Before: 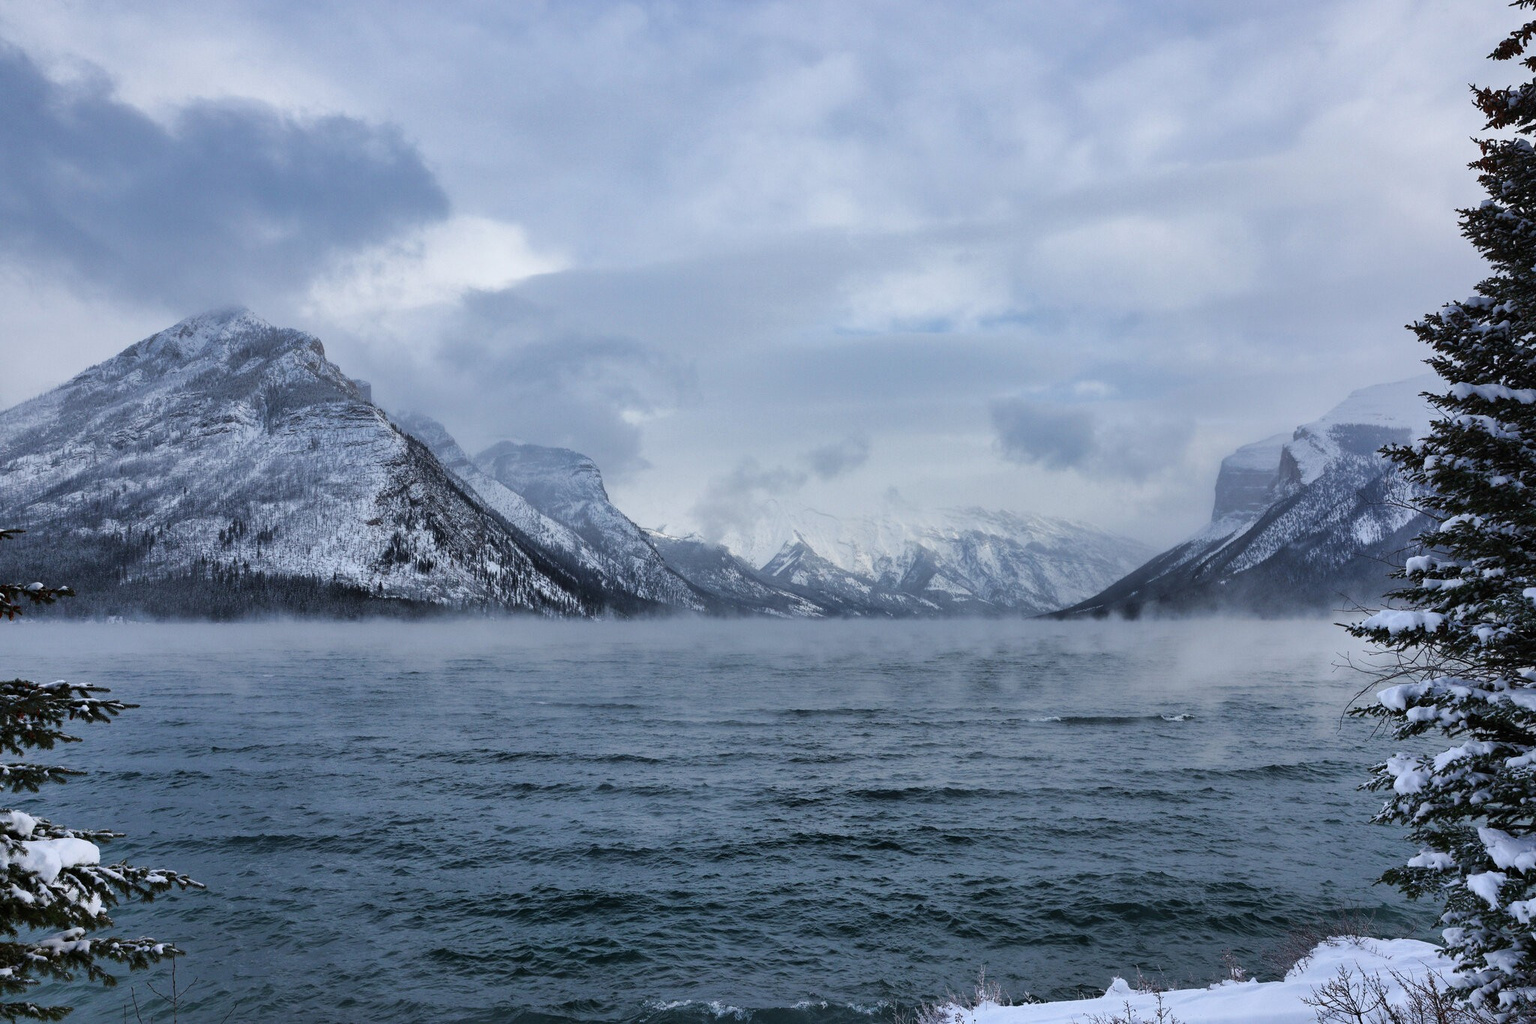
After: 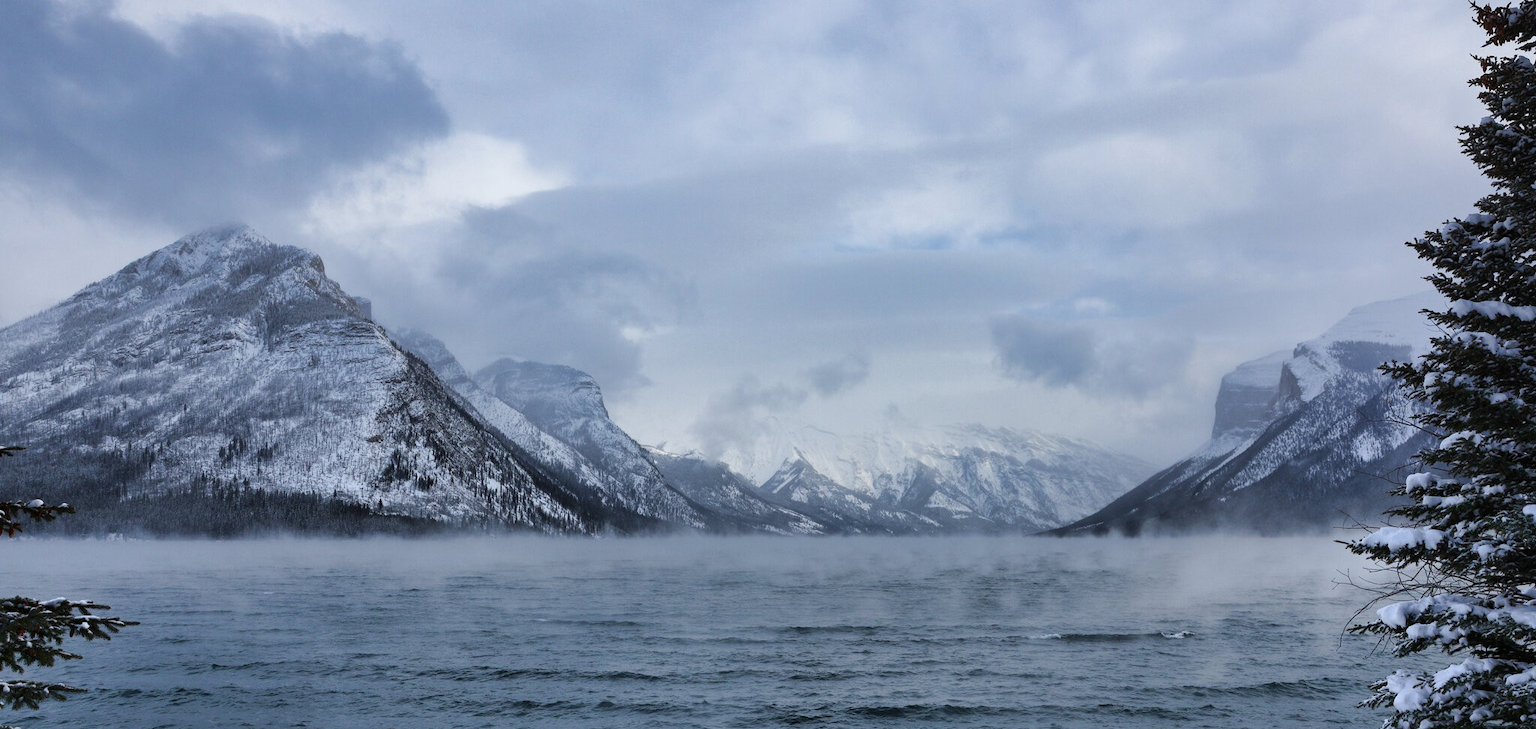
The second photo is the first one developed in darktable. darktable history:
crop and rotate: top 8.168%, bottom 20.591%
